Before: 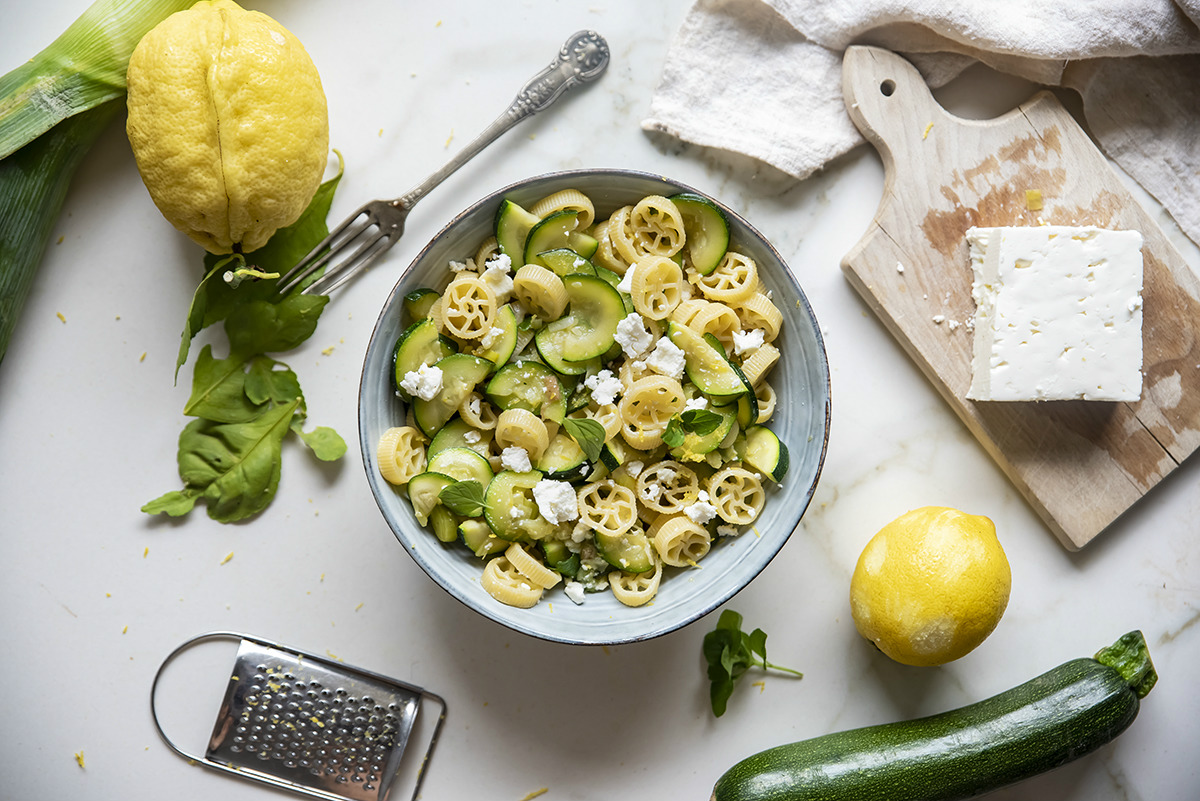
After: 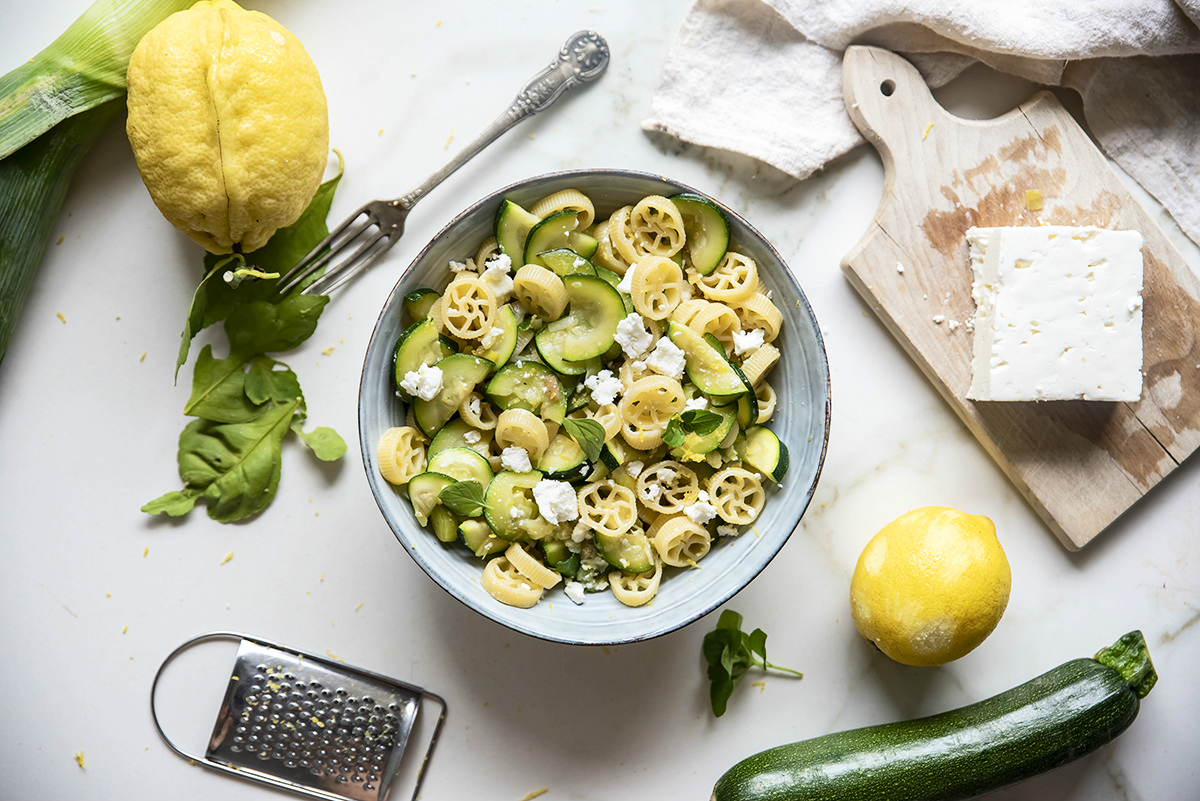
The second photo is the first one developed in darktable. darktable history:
contrast brightness saturation: contrast 0.153, brightness 0.049
tone equalizer: edges refinement/feathering 500, mask exposure compensation -1.57 EV, preserve details no
